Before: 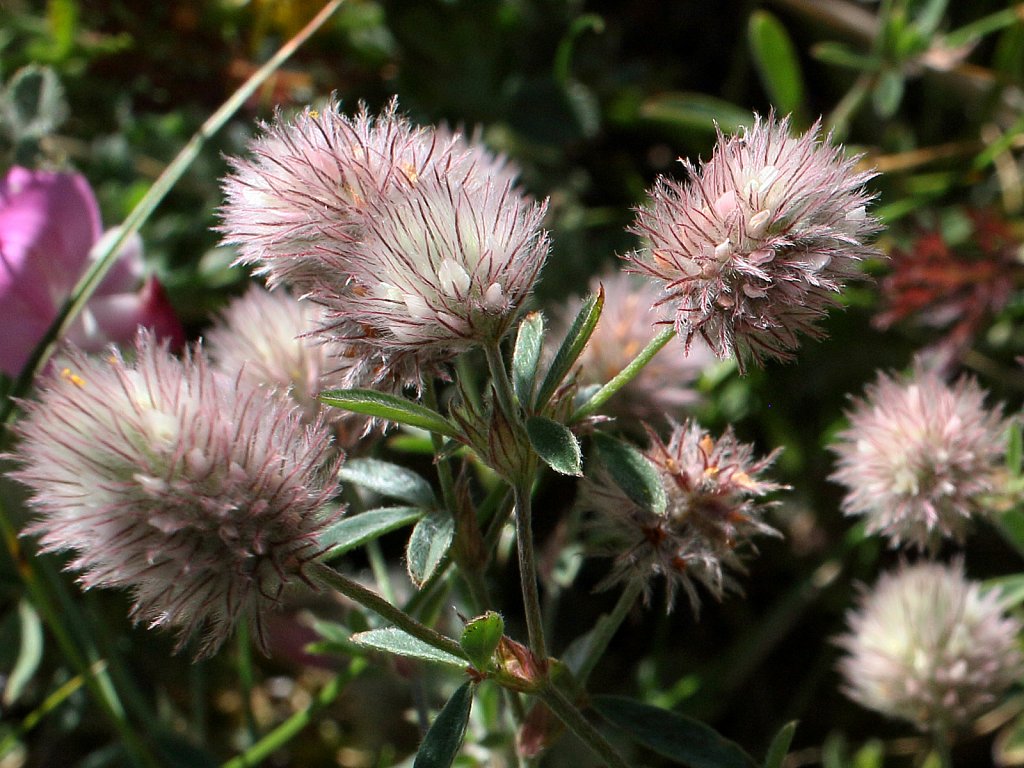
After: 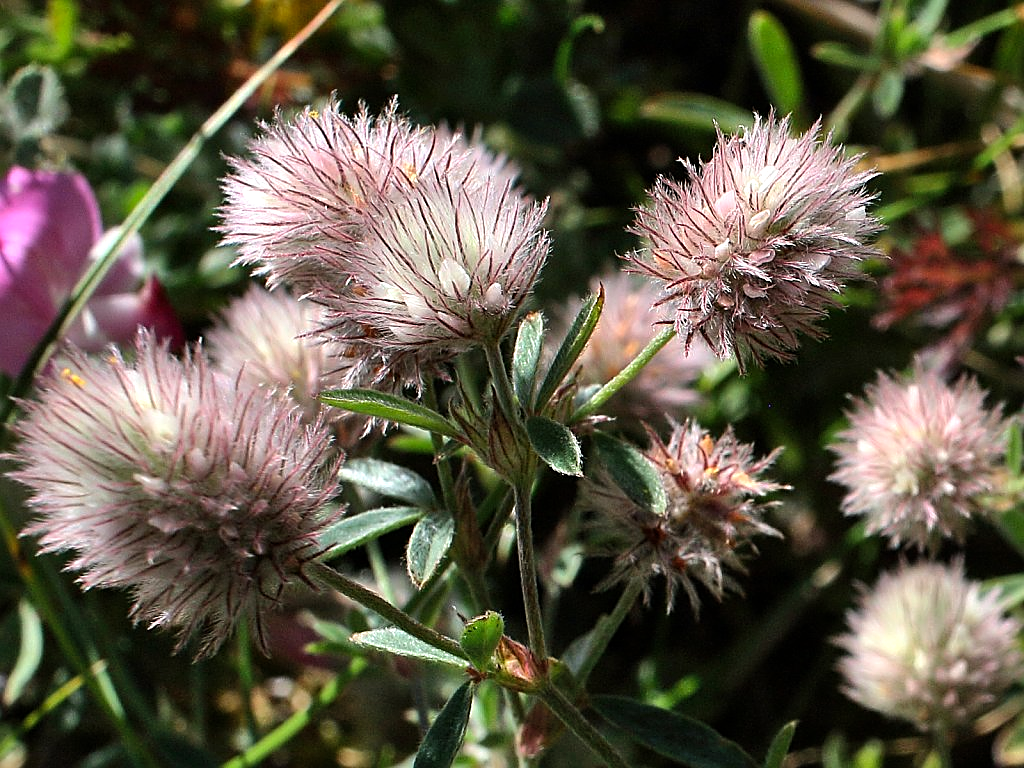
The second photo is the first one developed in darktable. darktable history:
shadows and highlights: shadows 49, highlights -41, soften with gaussian
color balance: contrast 10%
sharpen: on, module defaults
